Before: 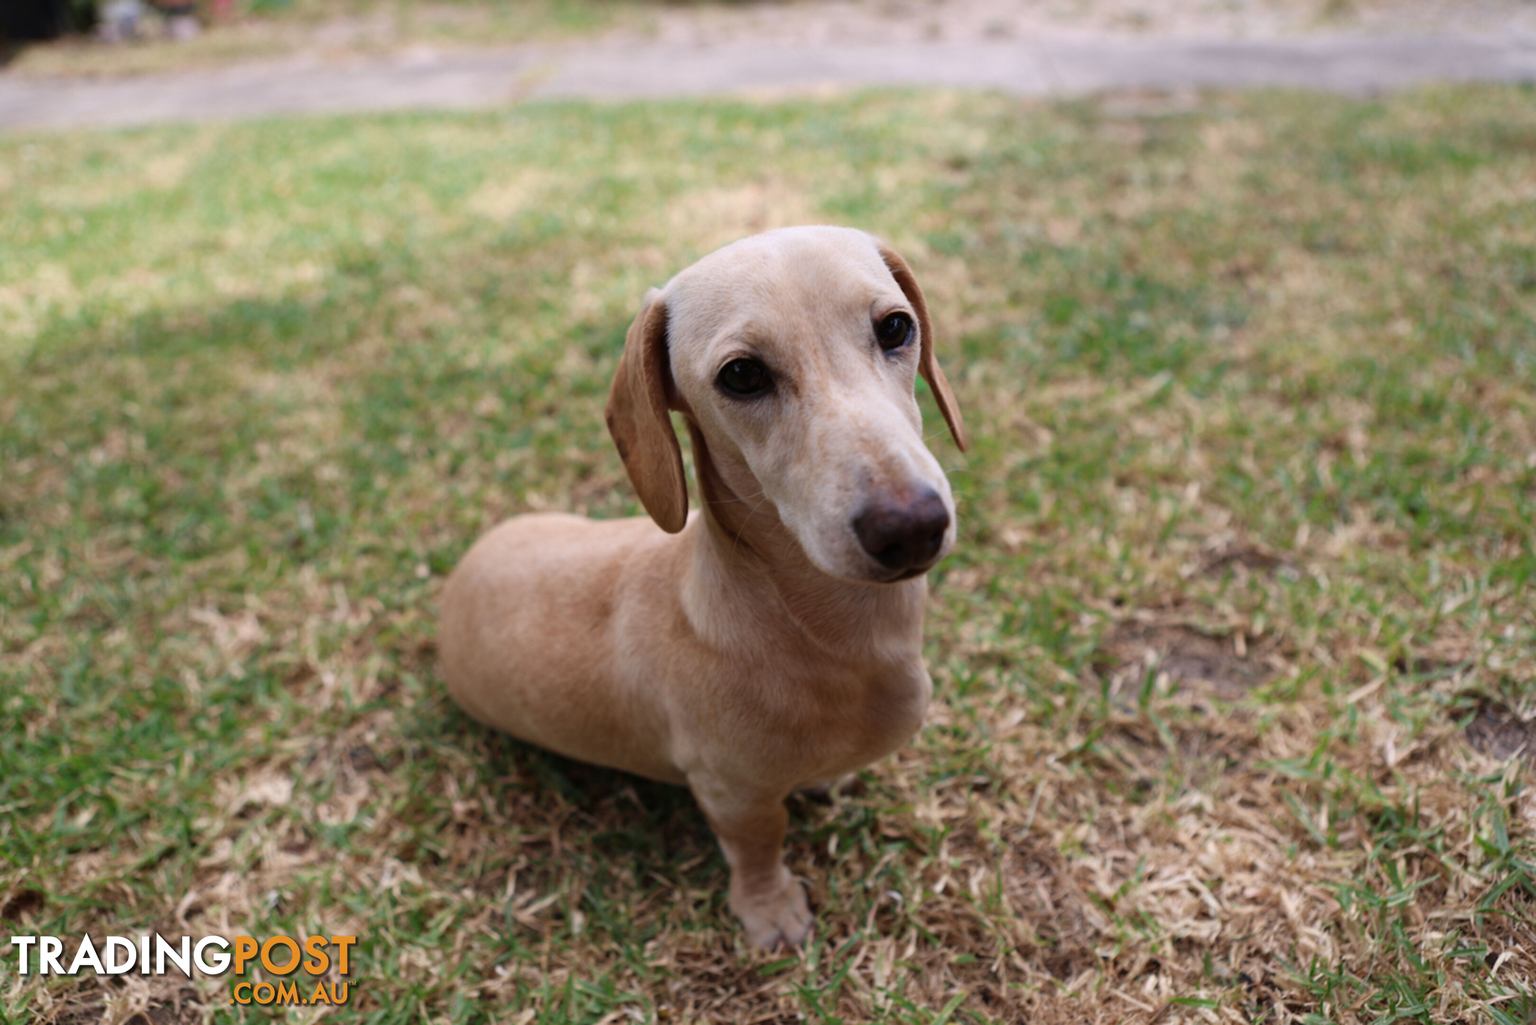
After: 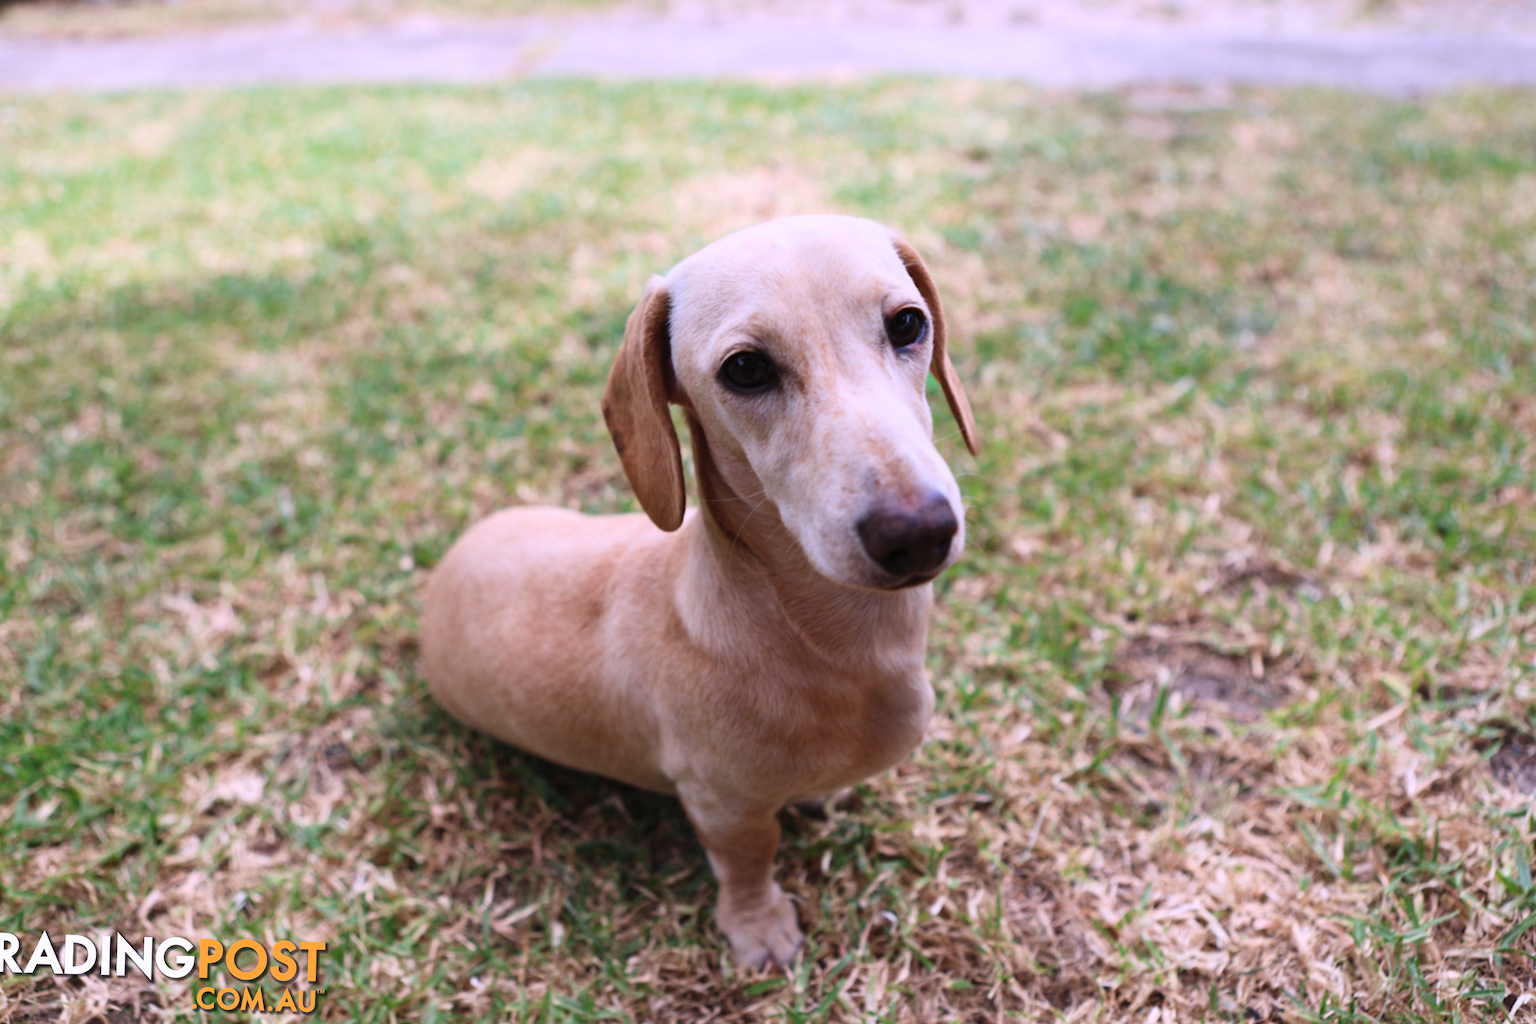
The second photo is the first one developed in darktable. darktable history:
crop and rotate: angle -1.69°
contrast brightness saturation: contrast 0.2, brightness 0.16, saturation 0.22
color calibration: illuminant custom, x 0.363, y 0.385, temperature 4528.03 K
